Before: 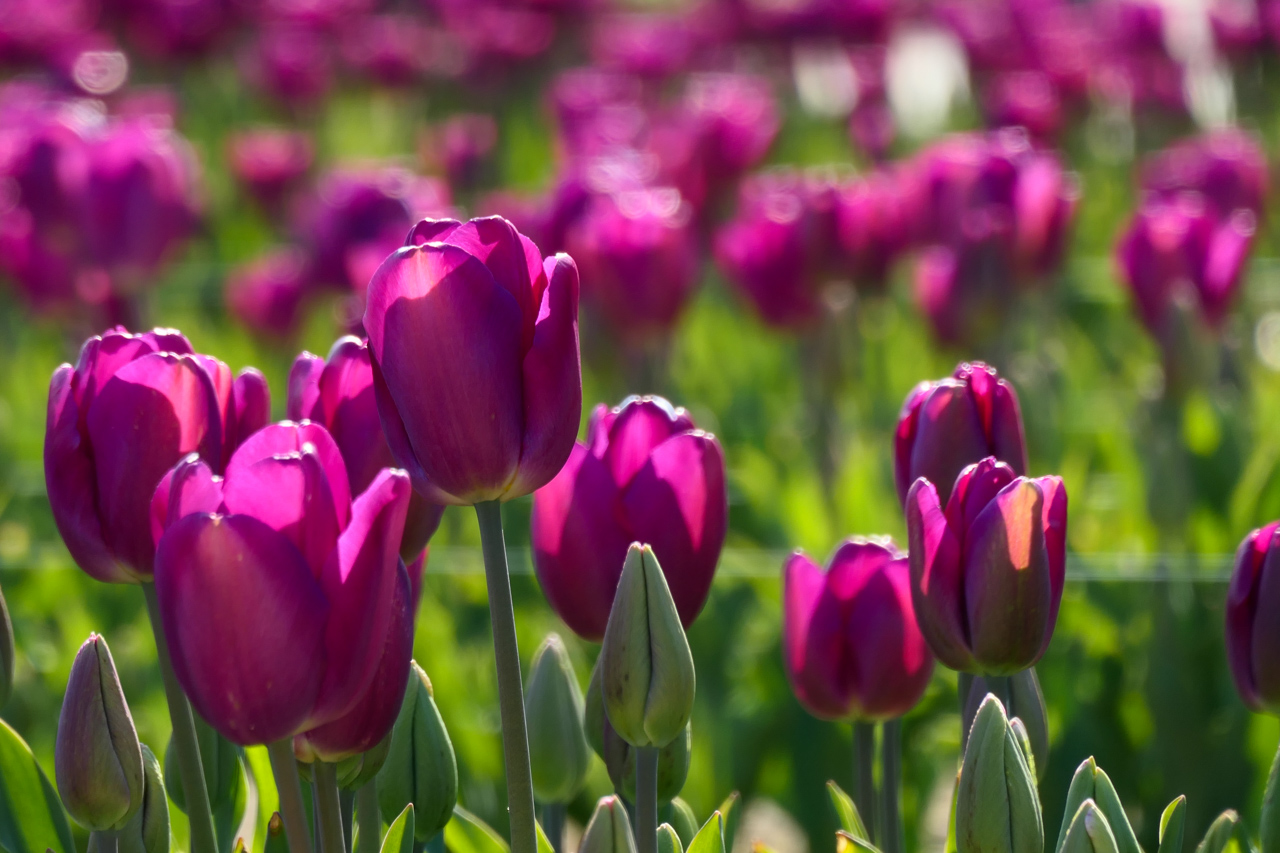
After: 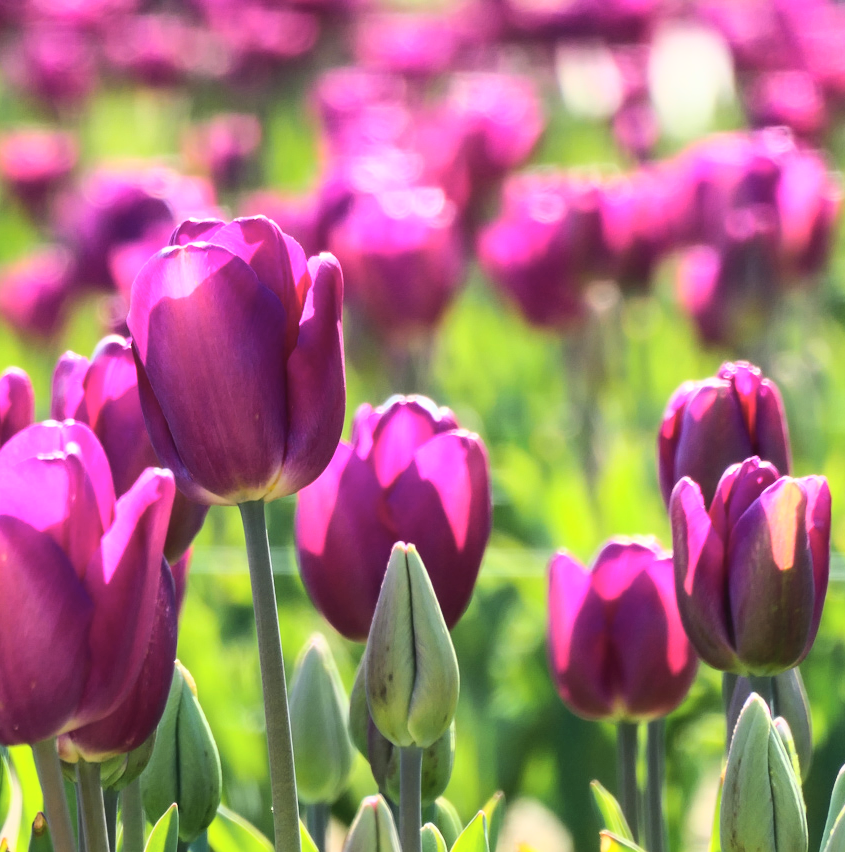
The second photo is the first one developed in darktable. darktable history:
contrast brightness saturation: contrast 0.14, brightness 0.21
base curve: curves: ch0 [(0, 0) (0.028, 0.03) (0.121, 0.232) (0.46, 0.748) (0.859, 0.968) (1, 1)]
crop and rotate: left 18.442%, right 15.508%
